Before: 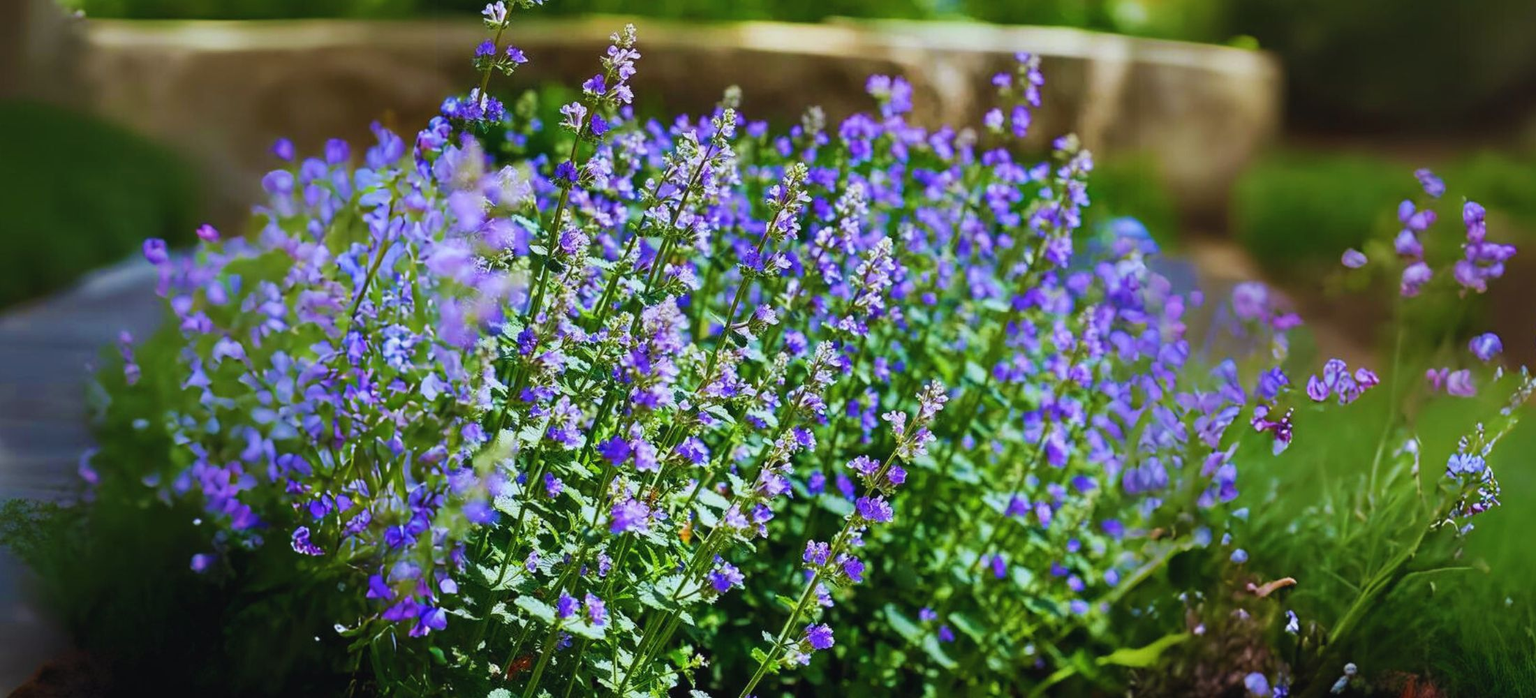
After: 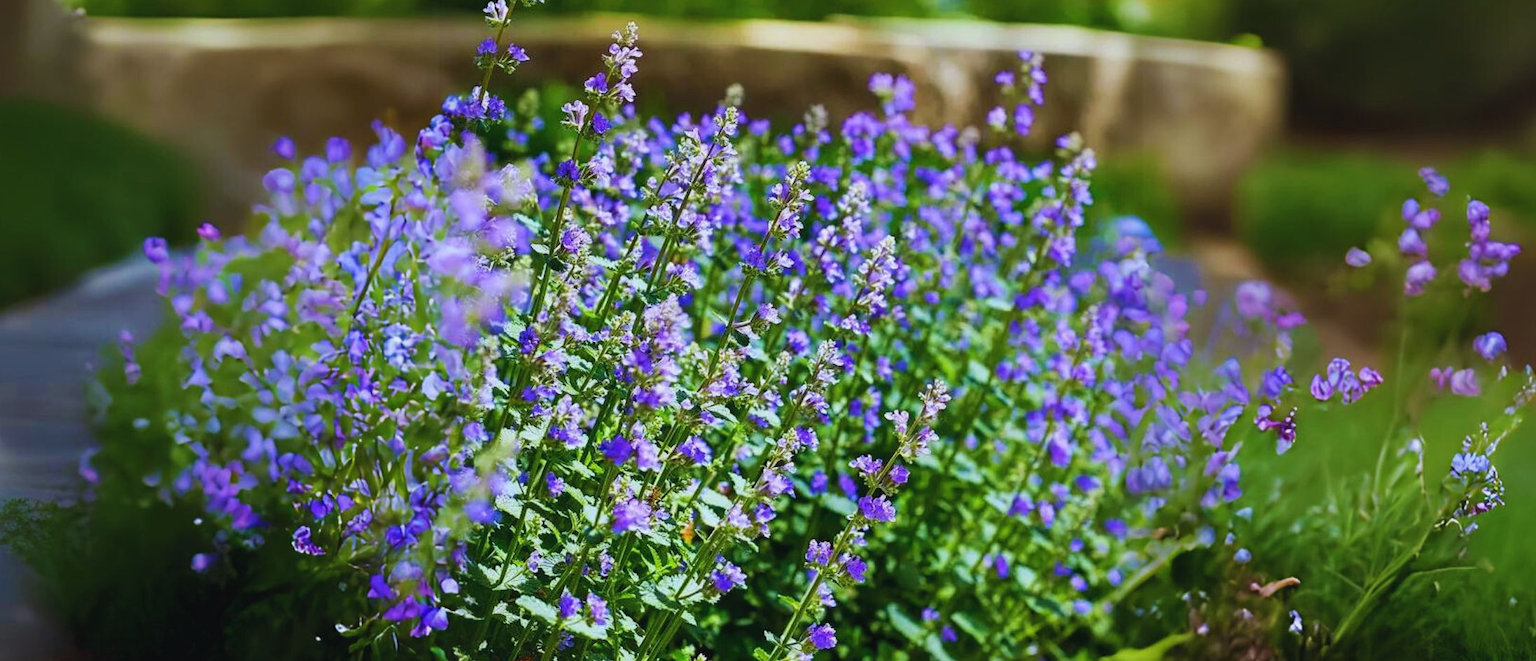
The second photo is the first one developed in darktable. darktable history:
crop: top 0.354%, right 0.262%, bottom 5.107%
